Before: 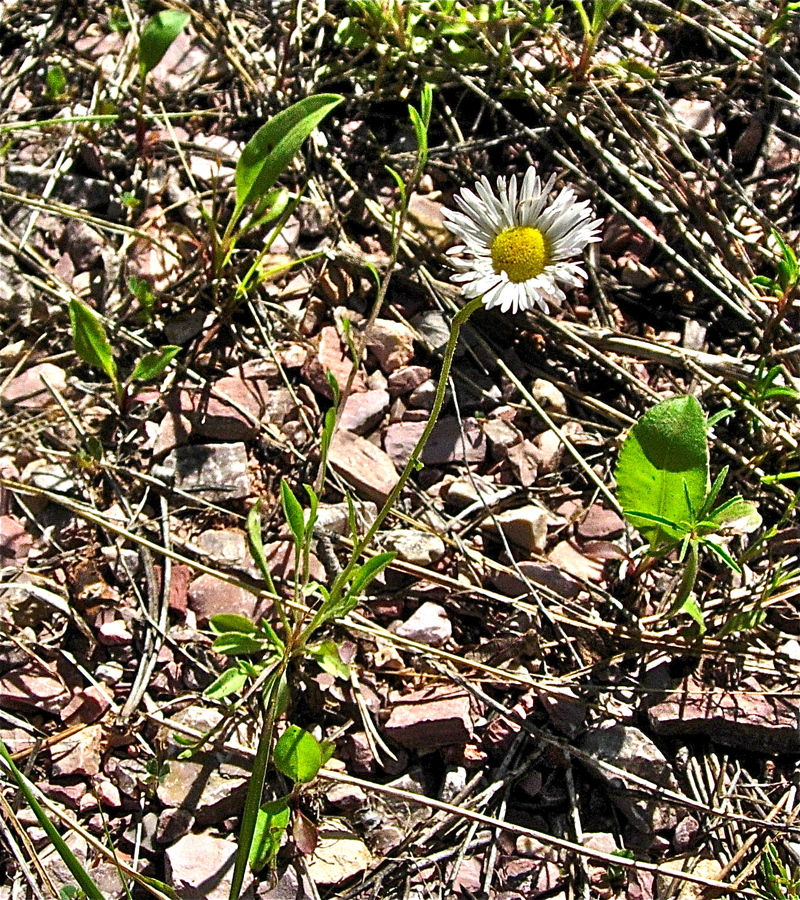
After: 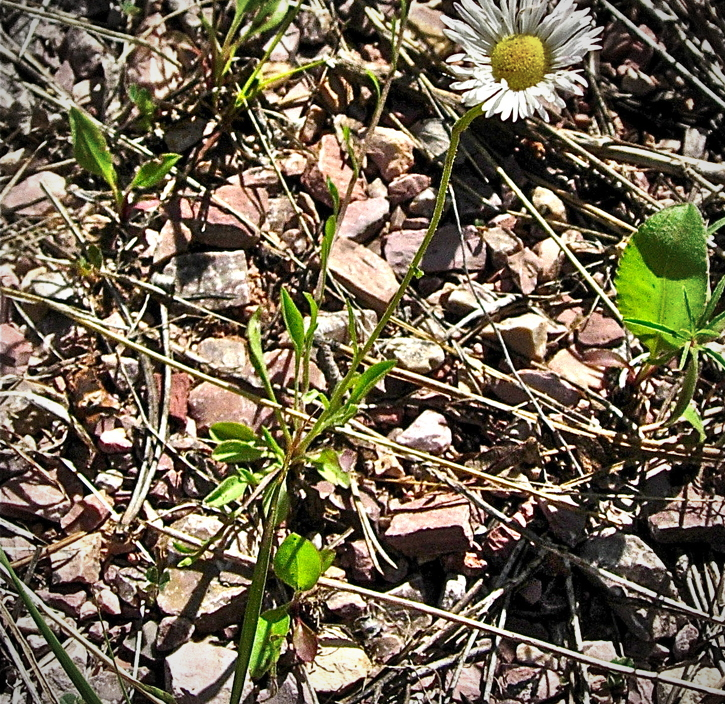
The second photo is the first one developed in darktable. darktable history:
crop: top 21.421%, right 9.315%, bottom 0.267%
vignetting: on, module defaults
